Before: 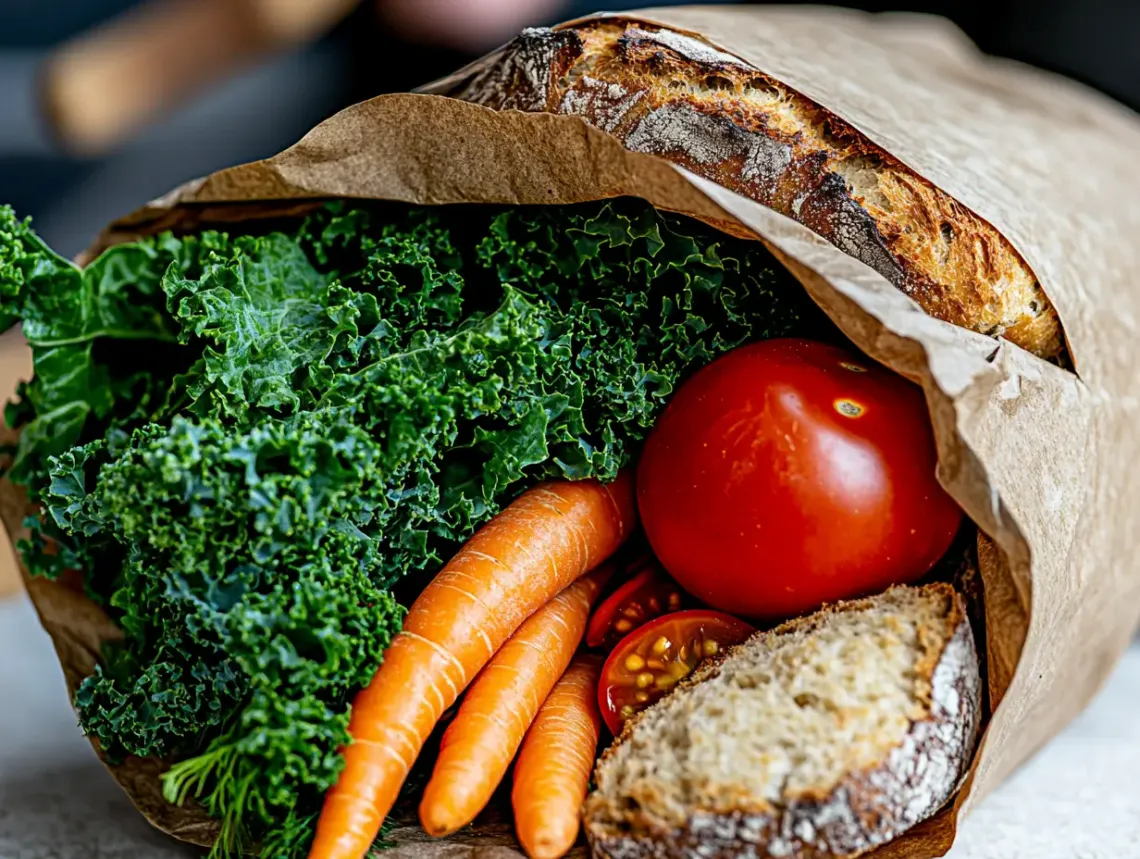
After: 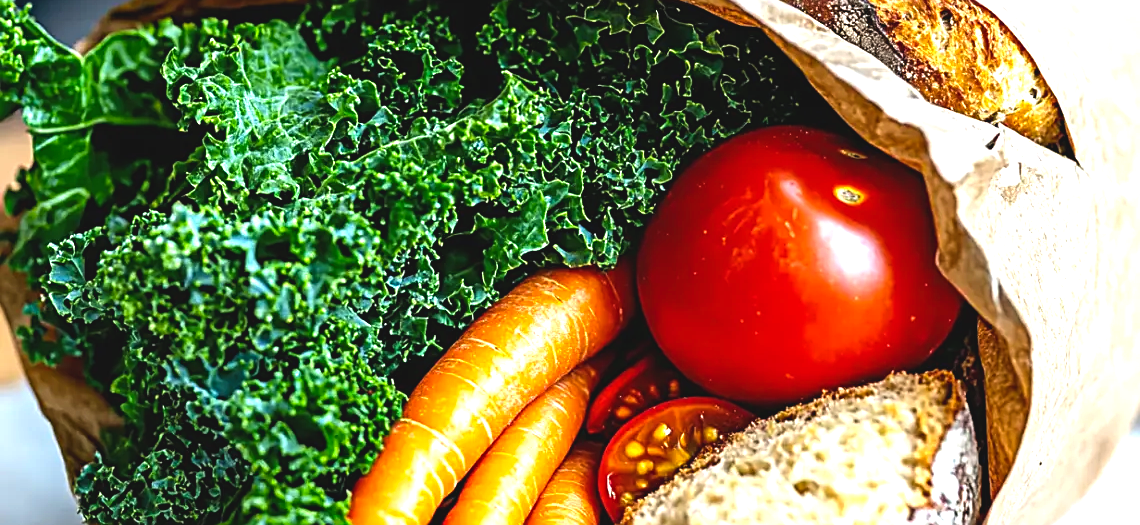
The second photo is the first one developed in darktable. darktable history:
crop and rotate: top 24.857%, bottom 13.926%
color balance rgb: global offset › luminance 0.49%, perceptual saturation grading › global saturation 0.332%, perceptual brilliance grading › global brilliance 30.431%, global vibrance 20%
sharpen: on, module defaults
